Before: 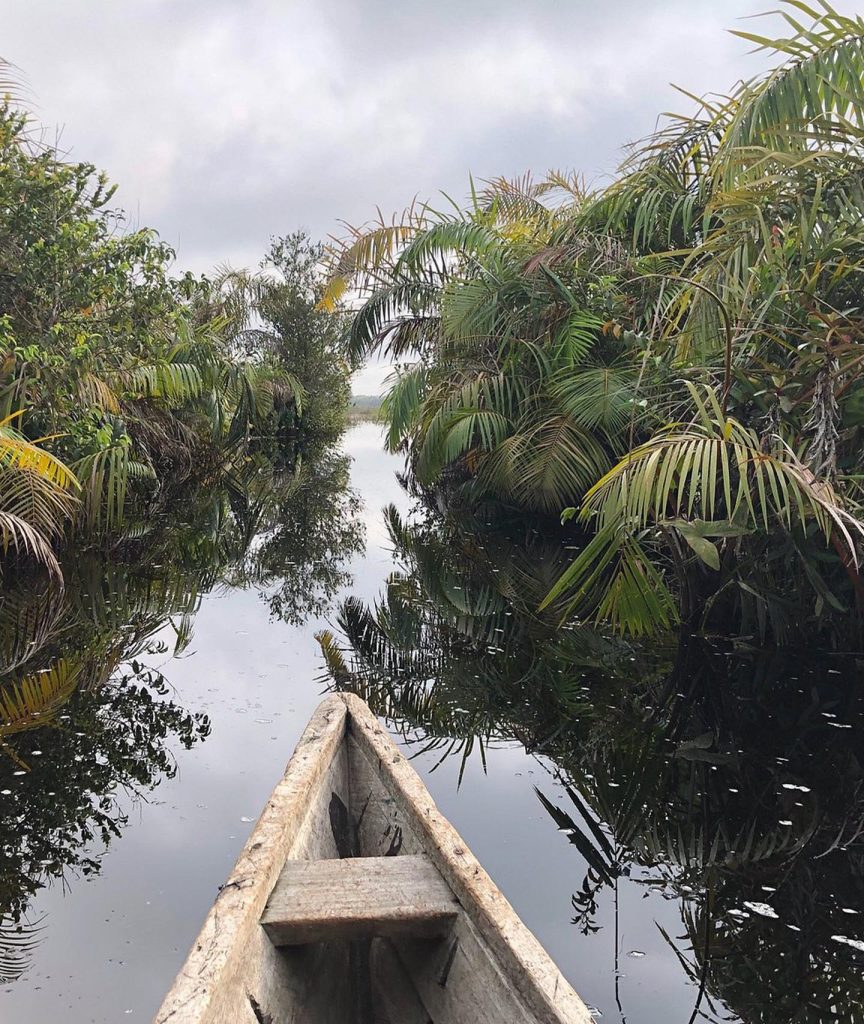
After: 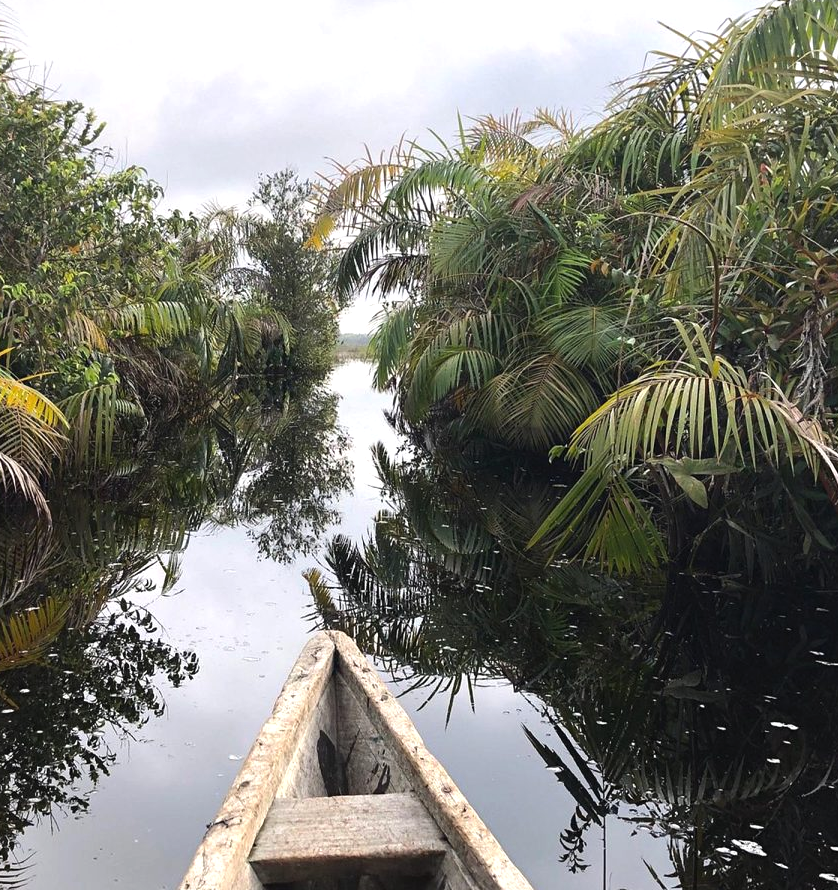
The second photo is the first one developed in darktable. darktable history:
crop: left 1.432%, top 6.133%, right 1.541%, bottom 6.929%
tone equalizer: -8 EV -0.407 EV, -7 EV -0.359 EV, -6 EV -0.342 EV, -5 EV -0.257 EV, -3 EV 0.195 EV, -2 EV 0.312 EV, -1 EV 0.391 EV, +0 EV 0.435 EV, edges refinement/feathering 500, mask exposure compensation -1.57 EV, preserve details guided filter
